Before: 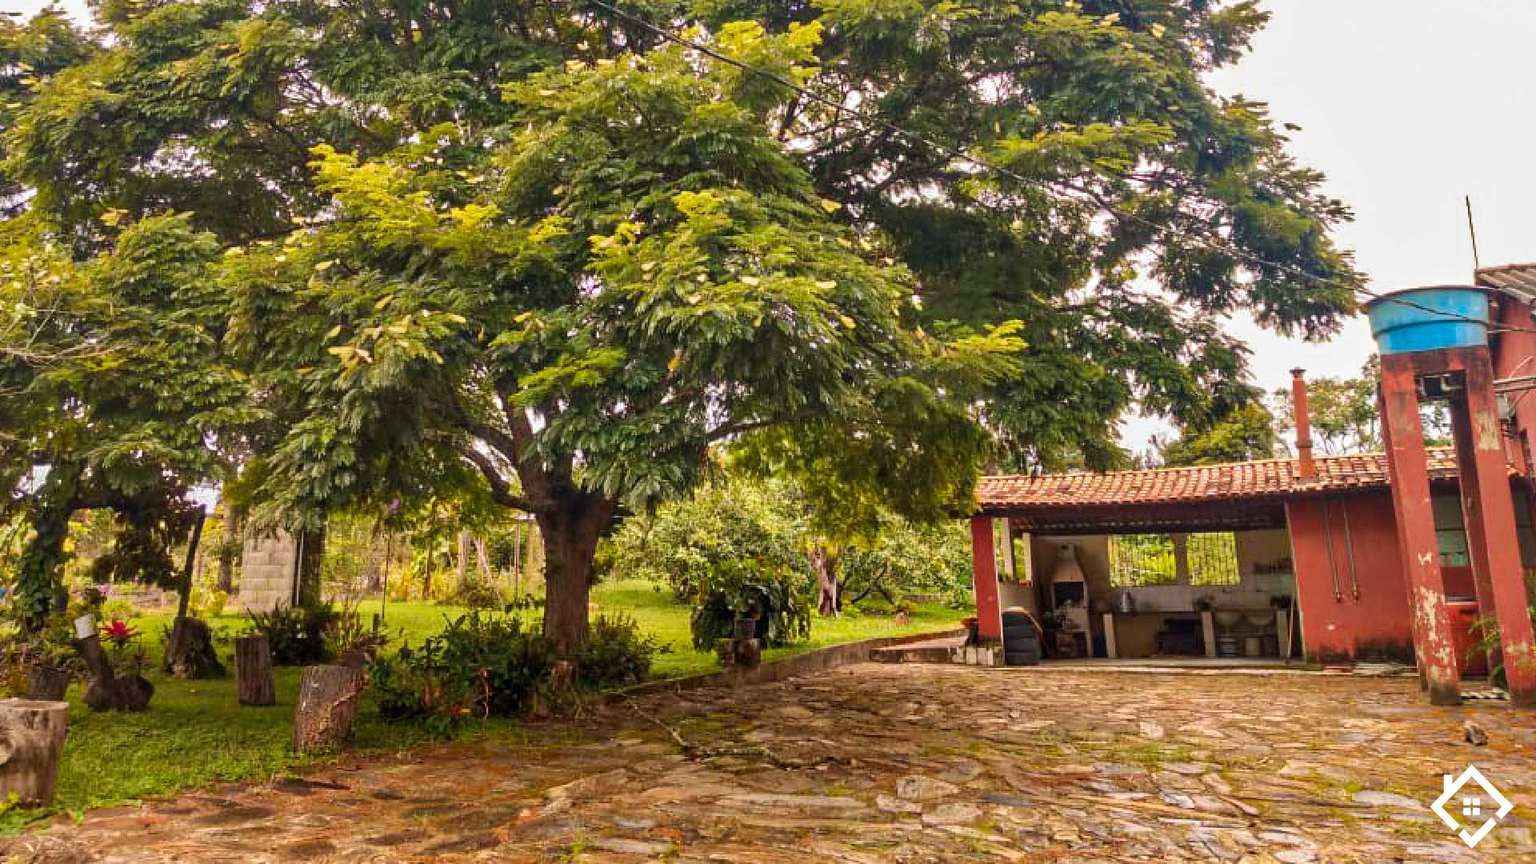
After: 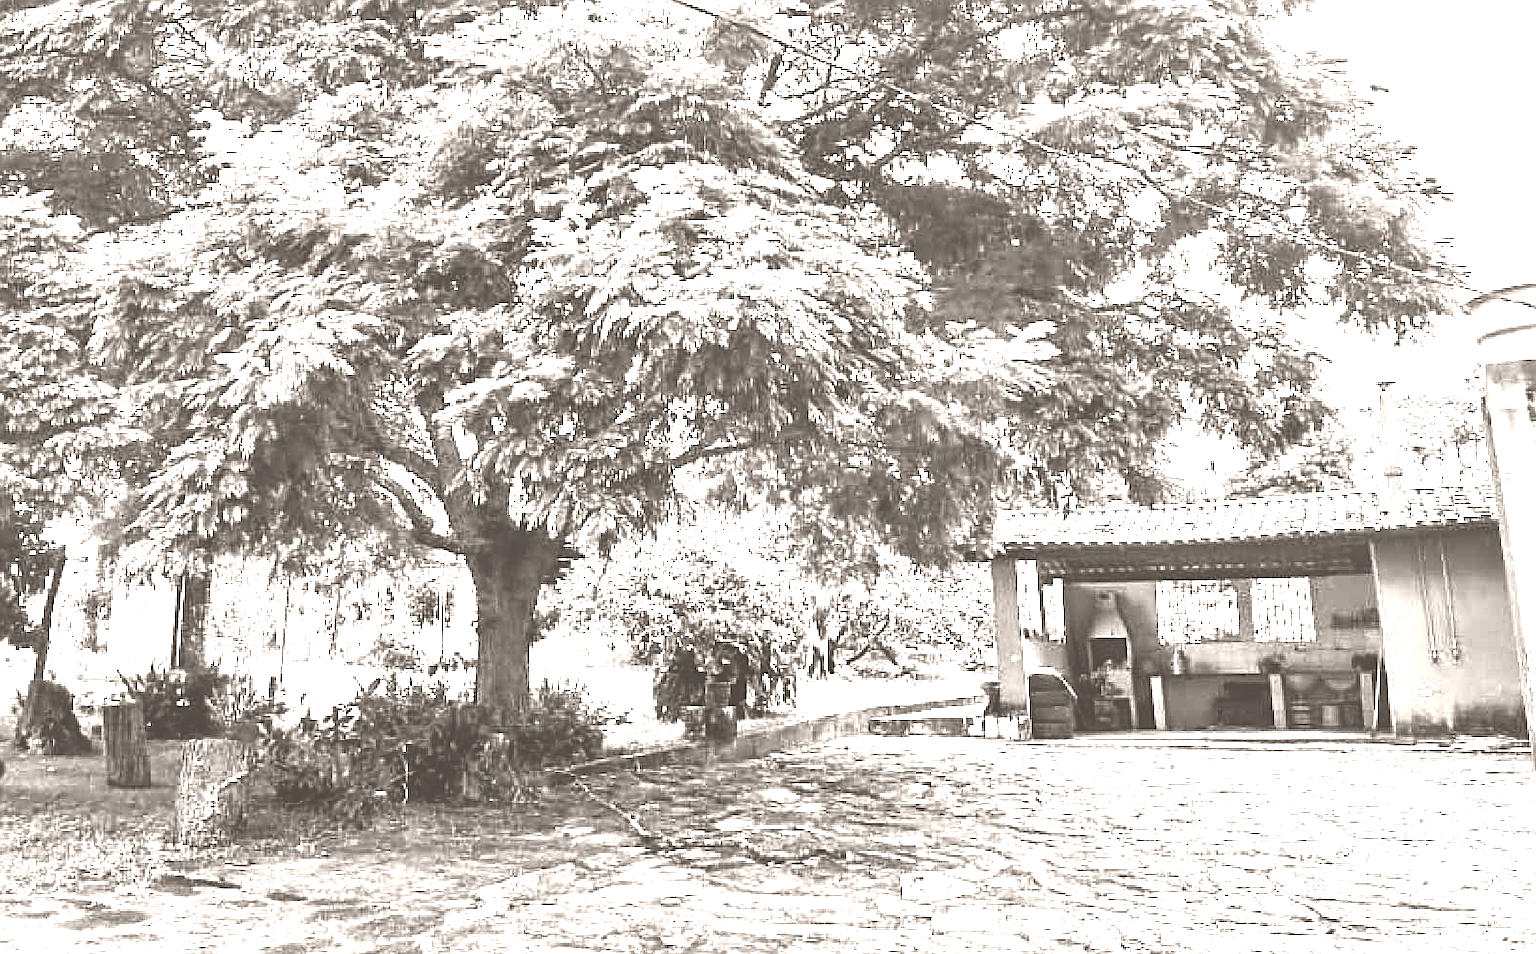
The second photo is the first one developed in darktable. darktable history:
color calibration: illuminant custom, x 0.368, y 0.373, temperature 4330.32 K
crop: left 9.807%, top 6.259%, right 7.334%, bottom 2.177%
colorize: hue 34.49°, saturation 35.33%, source mix 100%, lightness 55%, version 1
white balance: red 1.009, blue 0.985
tone equalizer: -8 EV -1.08 EV, -7 EV -1.01 EV, -6 EV -0.867 EV, -5 EV -0.578 EV, -3 EV 0.578 EV, -2 EV 0.867 EV, -1 EV 1.01 EV, +0 EV 1.08 EV, edges refinement/feathering 500, mask exposure compensation -1.57 EV, preserve details no
exposure: black level correction 0, exposure 0.5 EV, compensate exposure bias true, compensate highlight preservation false
sharpen: on, module defaults
